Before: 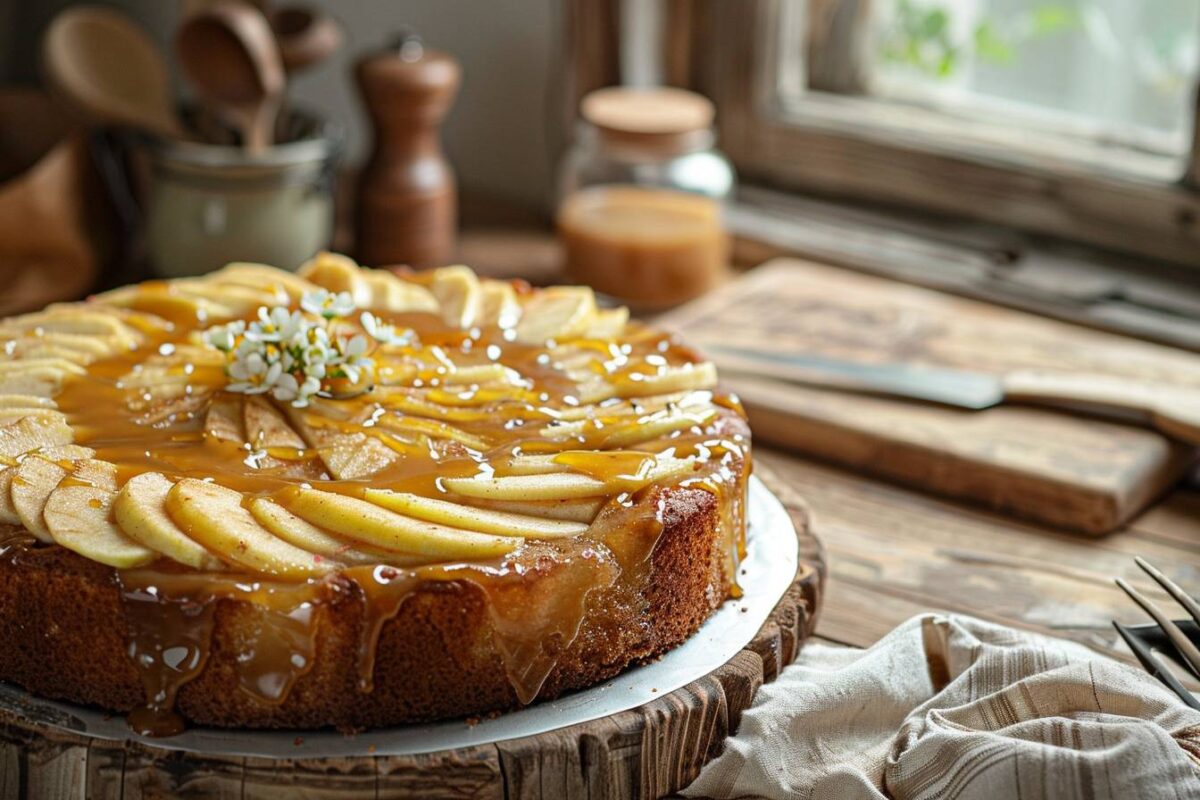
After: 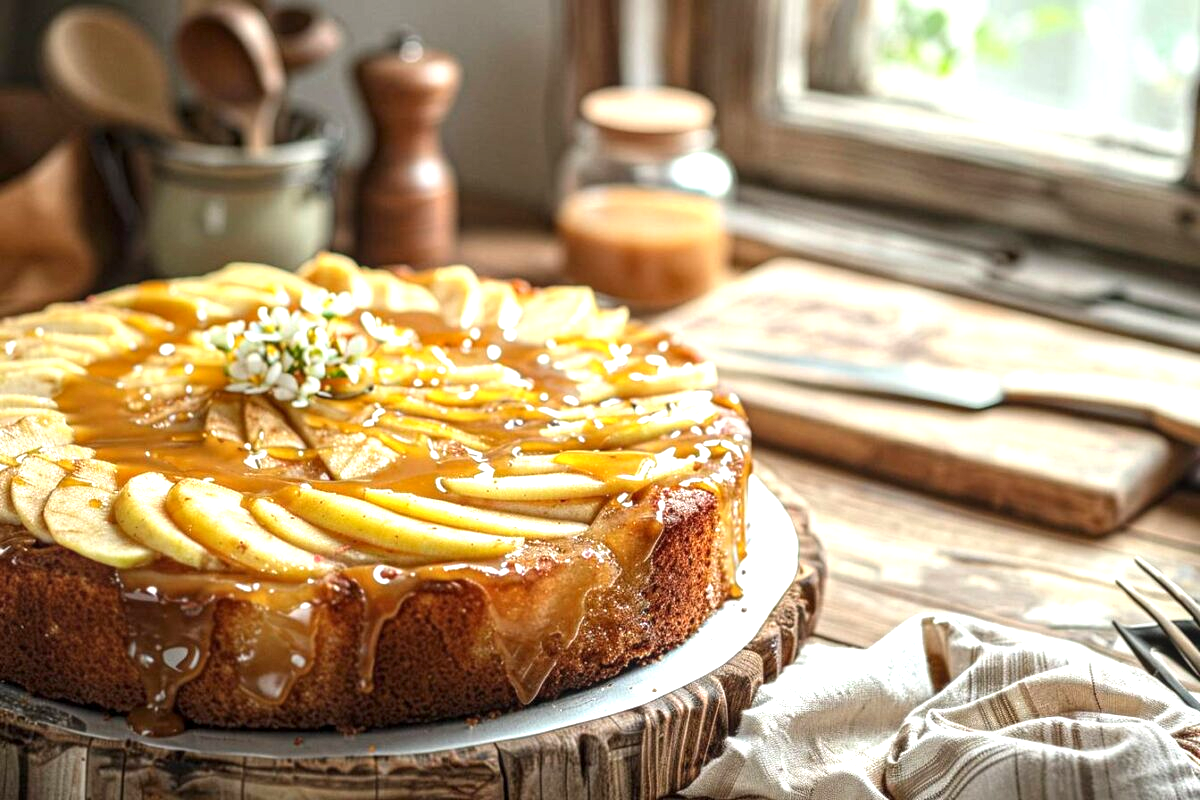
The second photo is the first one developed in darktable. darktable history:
local contrast: on, module defaults
exposure: black level correction 0, exposure 0.877 EV, compensate exposure bias true, compensate highlight preservation false
tone equalizer: on, module defaults
